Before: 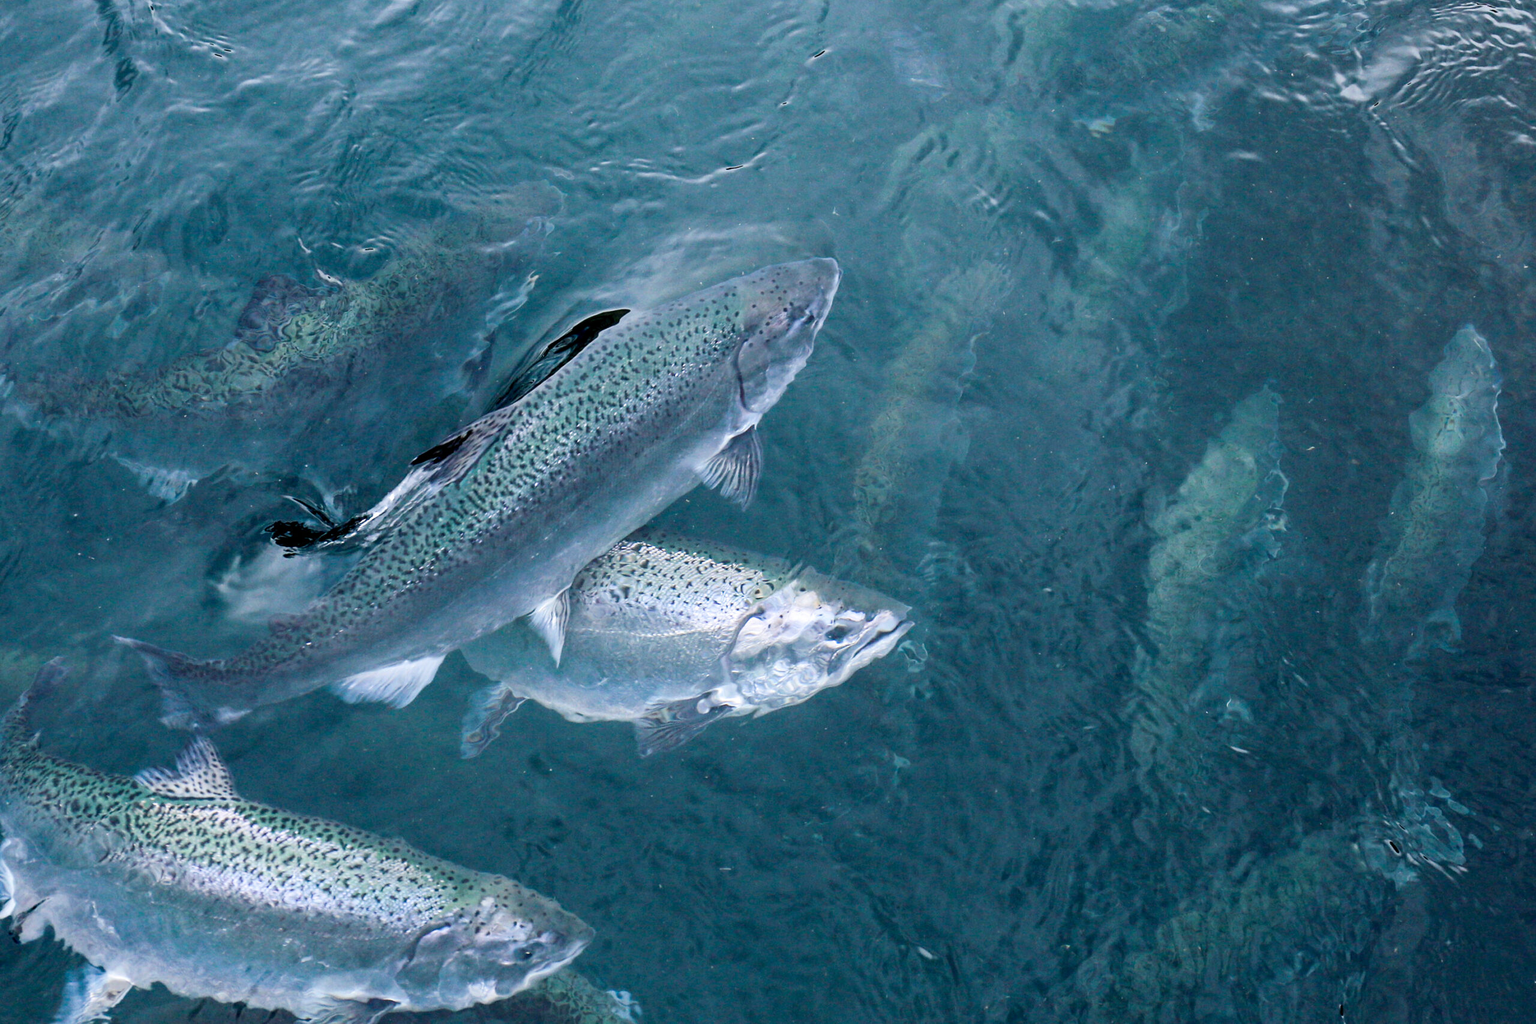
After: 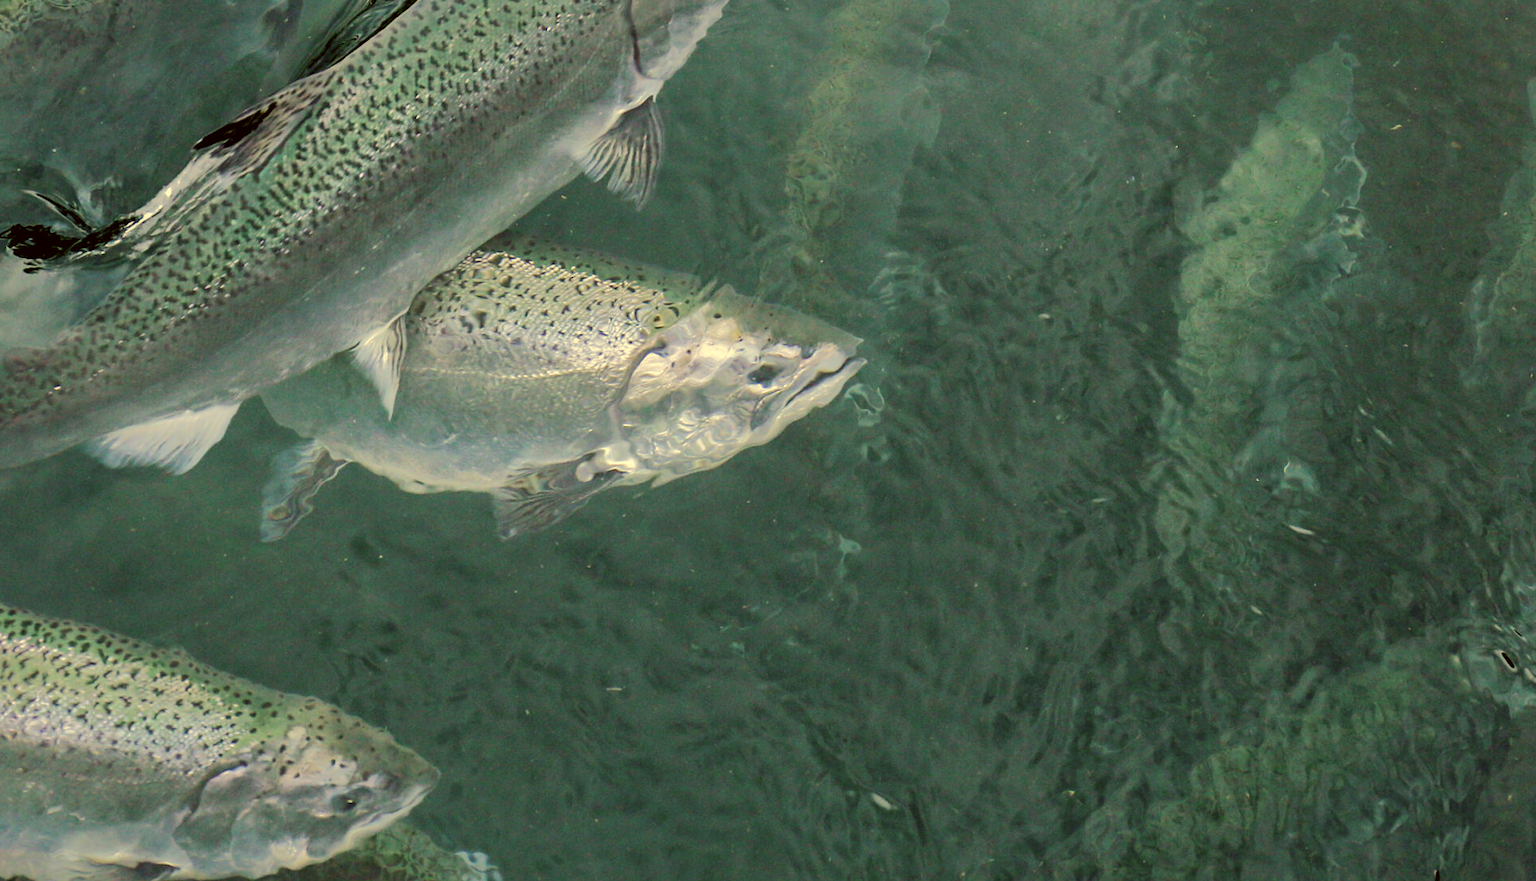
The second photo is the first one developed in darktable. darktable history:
color correction: highlights a* 0.116, highlights b* 29.1, shadows a* -0.193, shadows b* 21.28
crop and rotate: left 17.337%, top 34.555%, right 7.782%, bottom 1.009%
shadows and highlights: shadows 37.97, highlights -75.56
